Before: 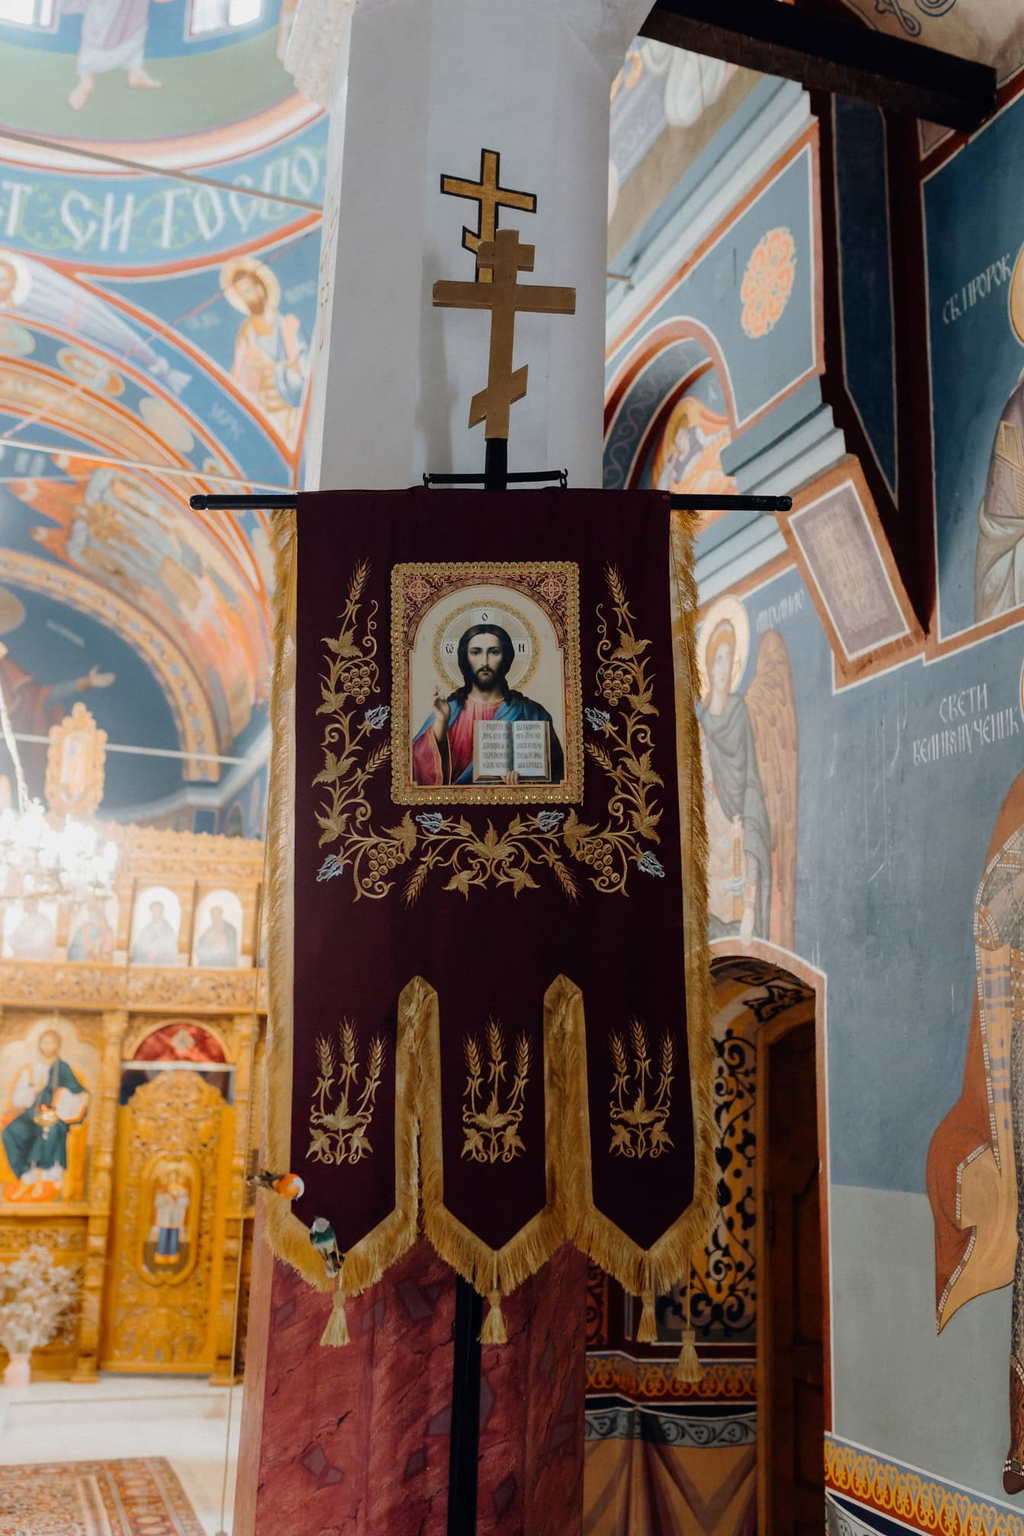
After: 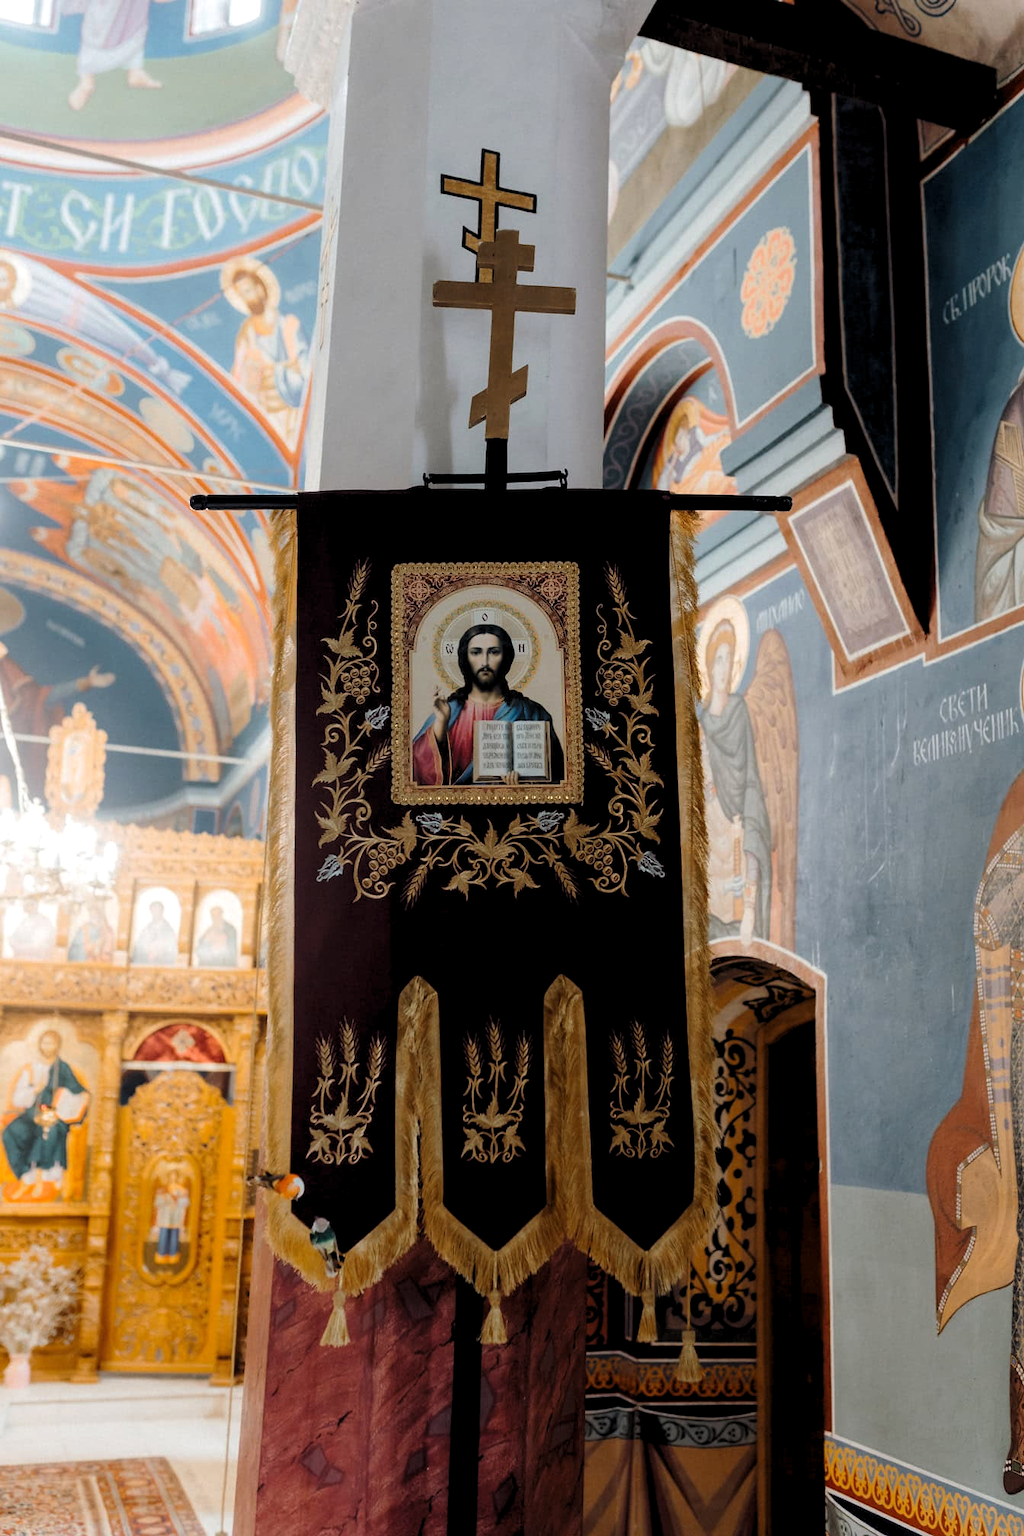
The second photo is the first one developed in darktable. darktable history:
levels: black 0.079%, levels [0.062, 0.494, 0.925]
